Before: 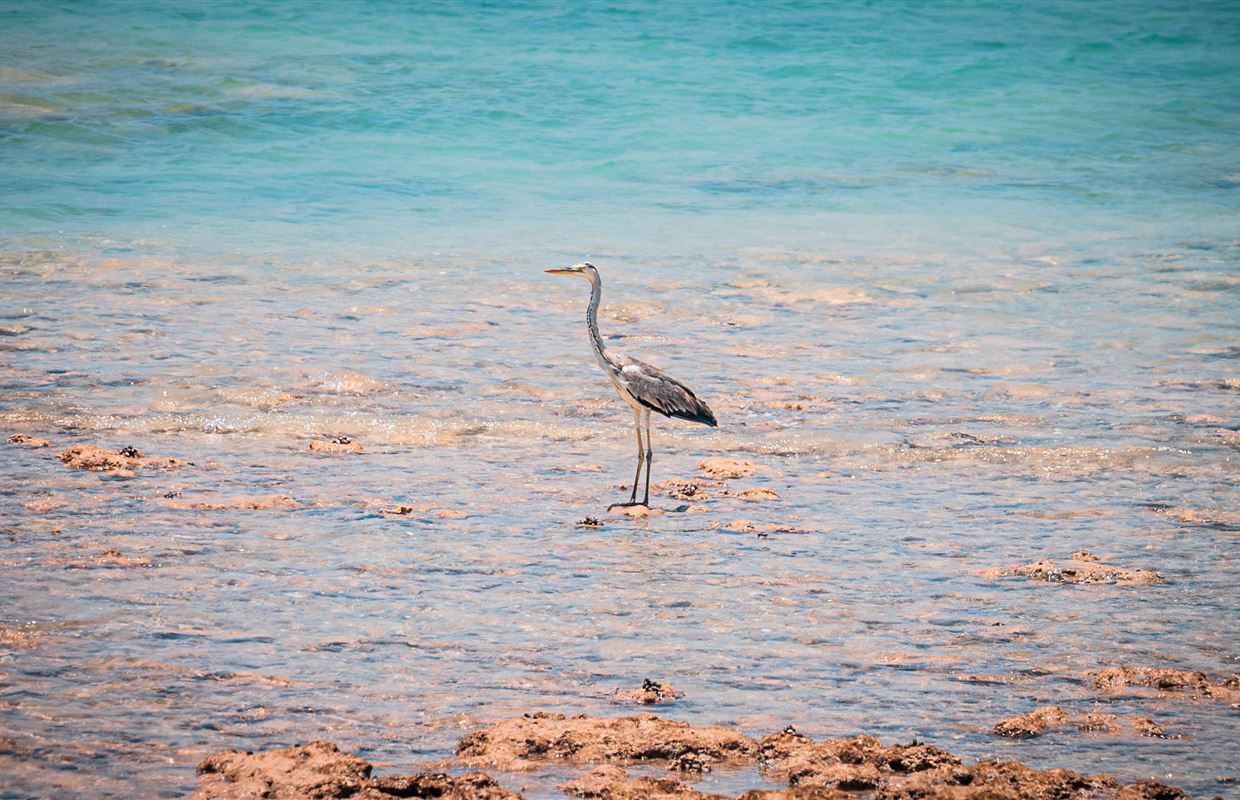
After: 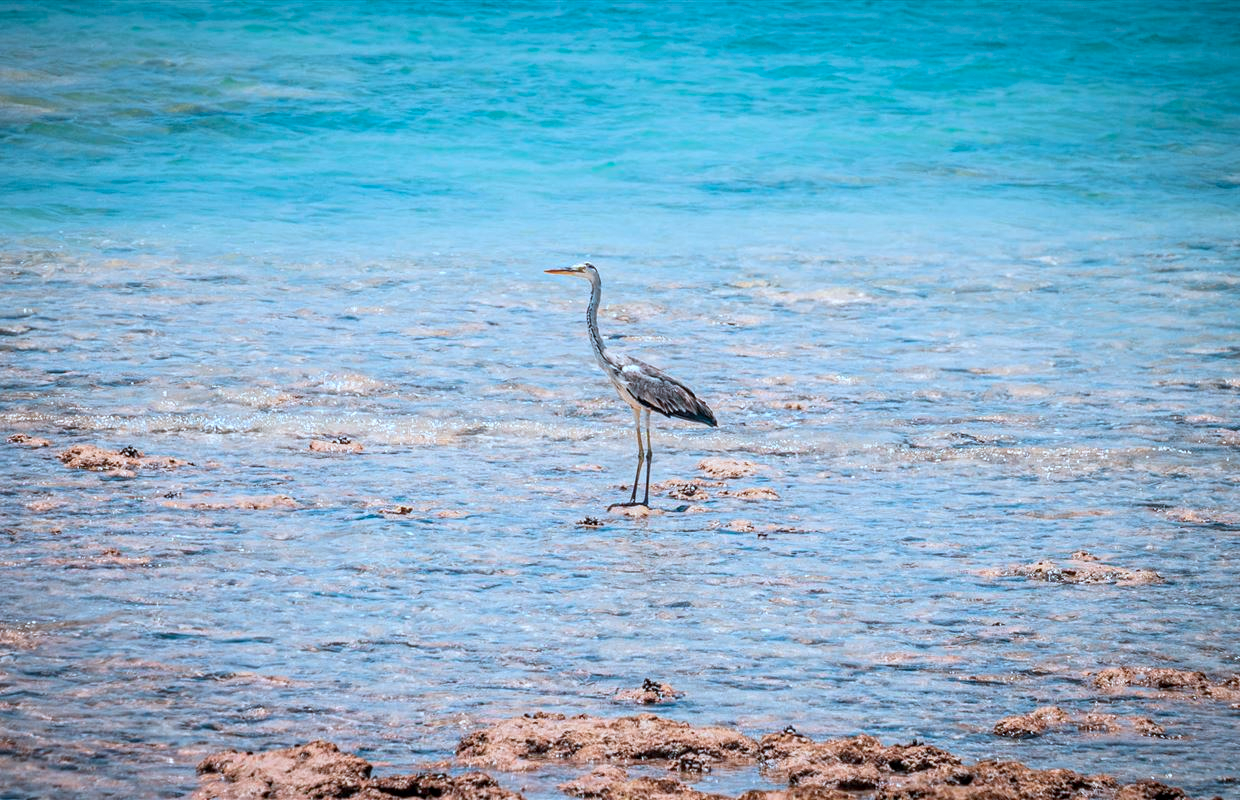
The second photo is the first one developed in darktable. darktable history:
local contrast: on, module defaults
color correction: highlights a* -9.54, highlights b* -22.61
